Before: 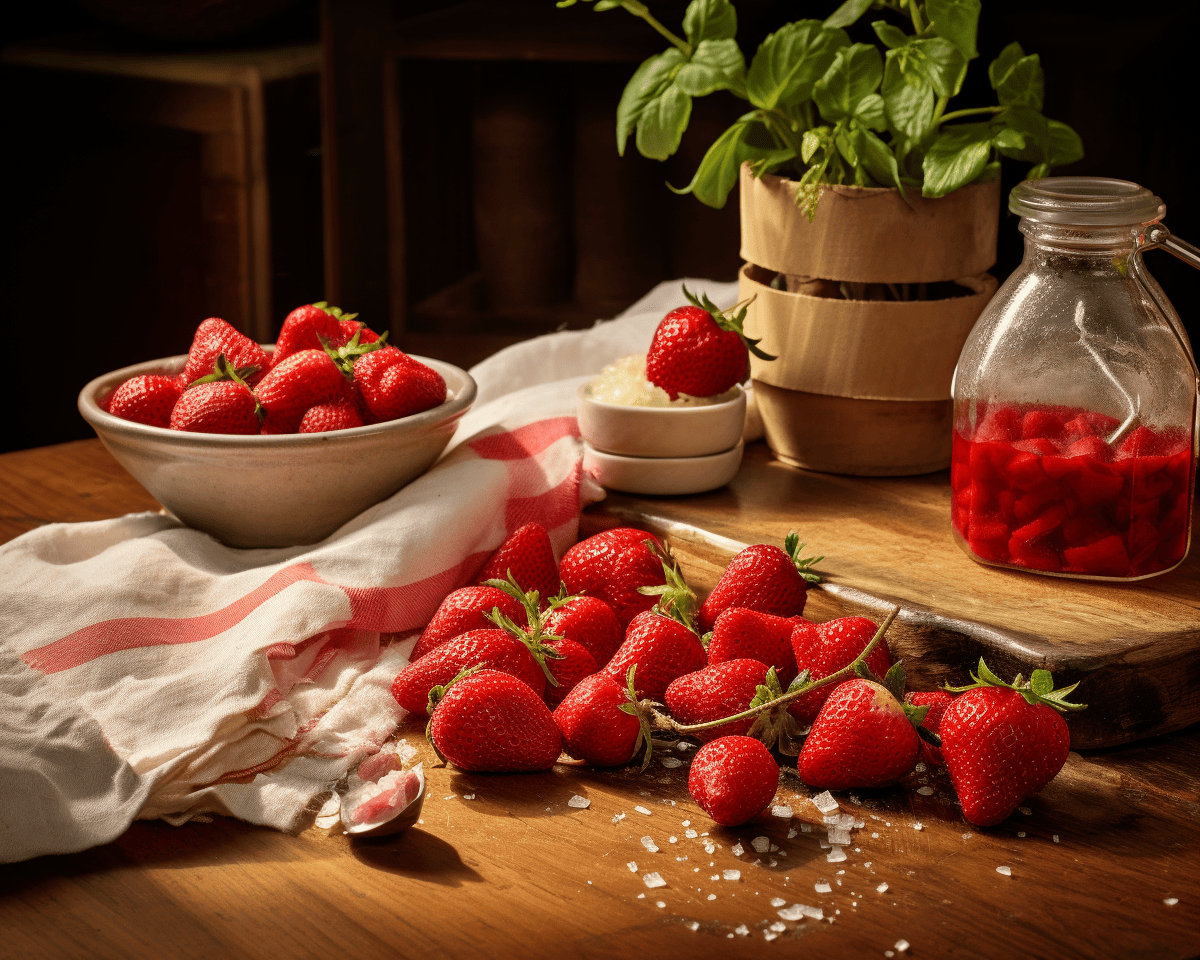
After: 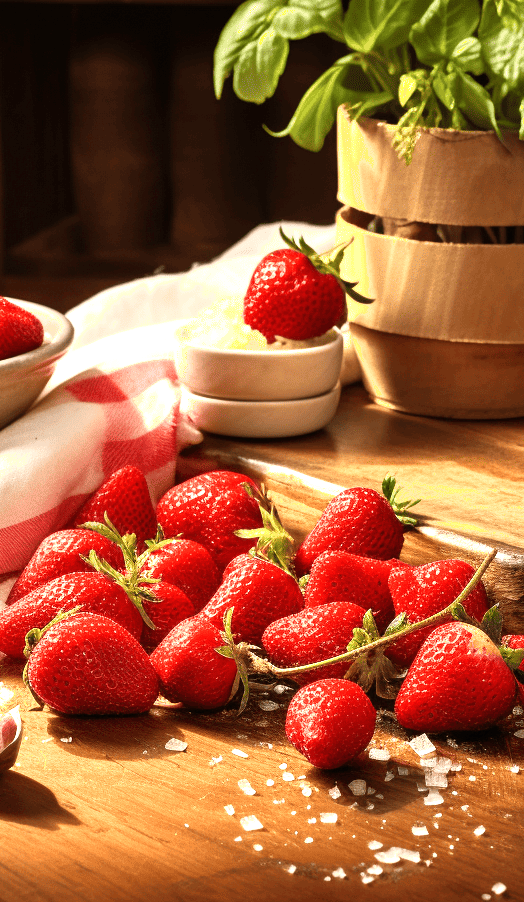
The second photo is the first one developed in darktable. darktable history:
shadows and highlights: shadows -1.24, highlights 41.61, highlights color adjustment 0.683%
crop: left 33.593%, top 6.029%, right 22.732%
exposure: black level correction 0, exposure 1.025 EV, compensate highlight preservation false
